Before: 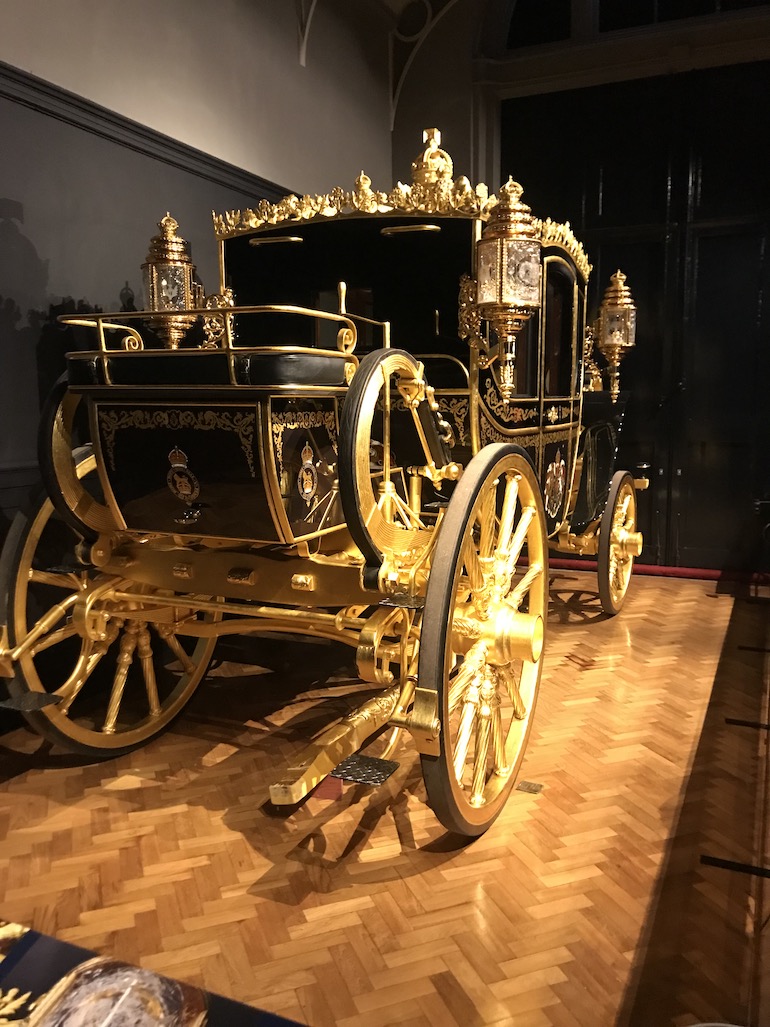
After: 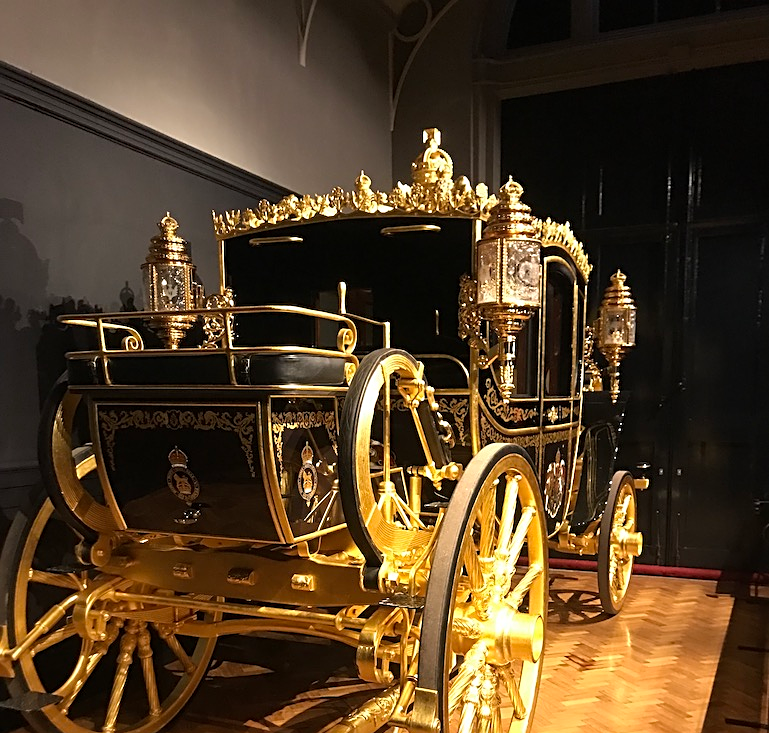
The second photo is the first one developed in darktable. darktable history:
crop: bottom 28.576%
sharpen: on, module defaults
